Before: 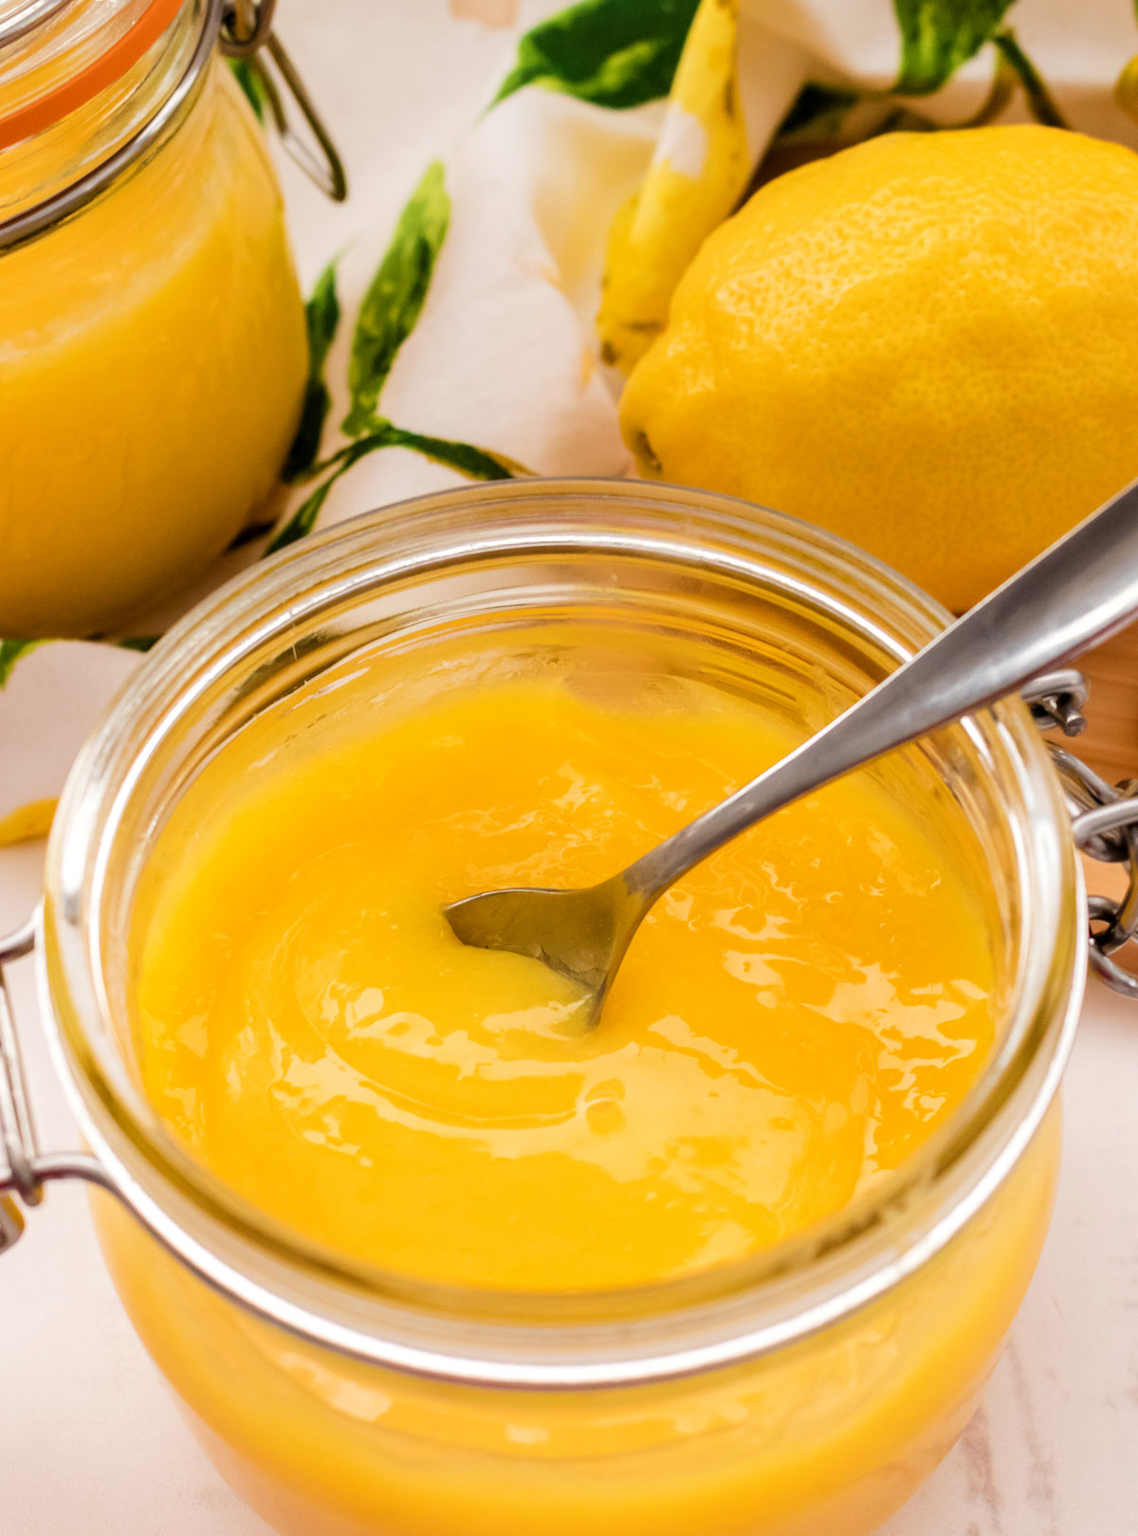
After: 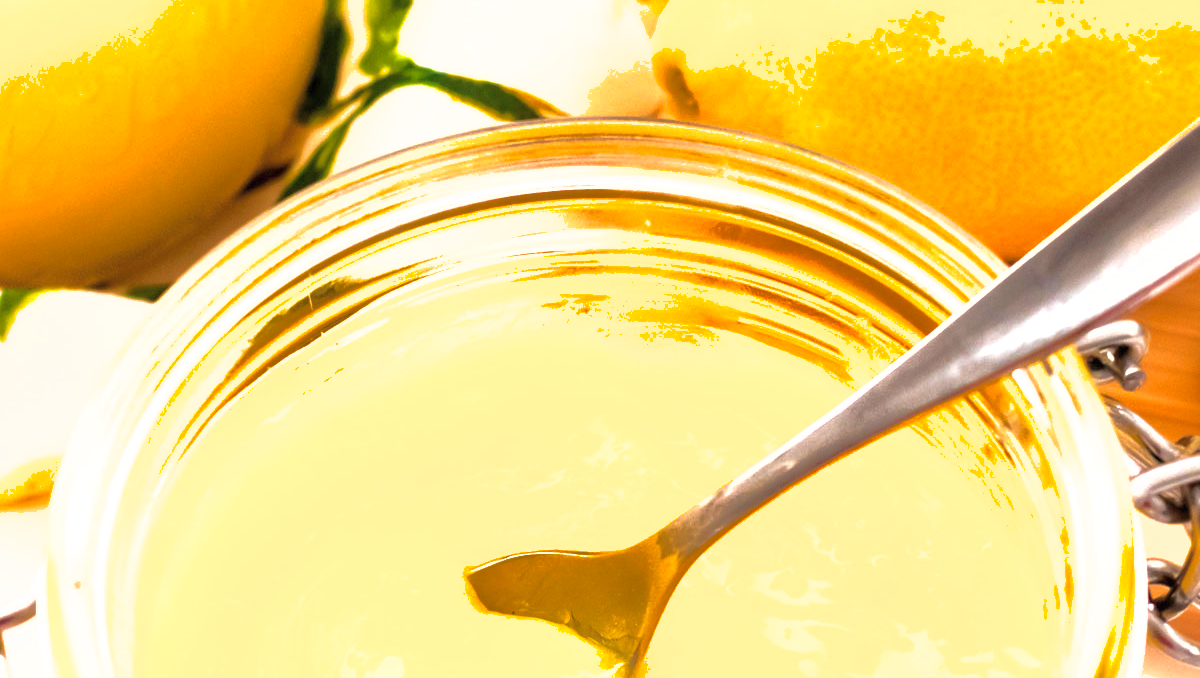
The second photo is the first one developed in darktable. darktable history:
exposure: black level correction 0, exposure 1.2 EV, compensate highlight preservation false
crop and rotate: top 23.84%, bottom 34.294%
shadows and highlights: on, module defaults
color balance rgb: shadows lift › luminance -10%, highlights gain › luminance 10%, saturation formula JzAzBz (2021)
